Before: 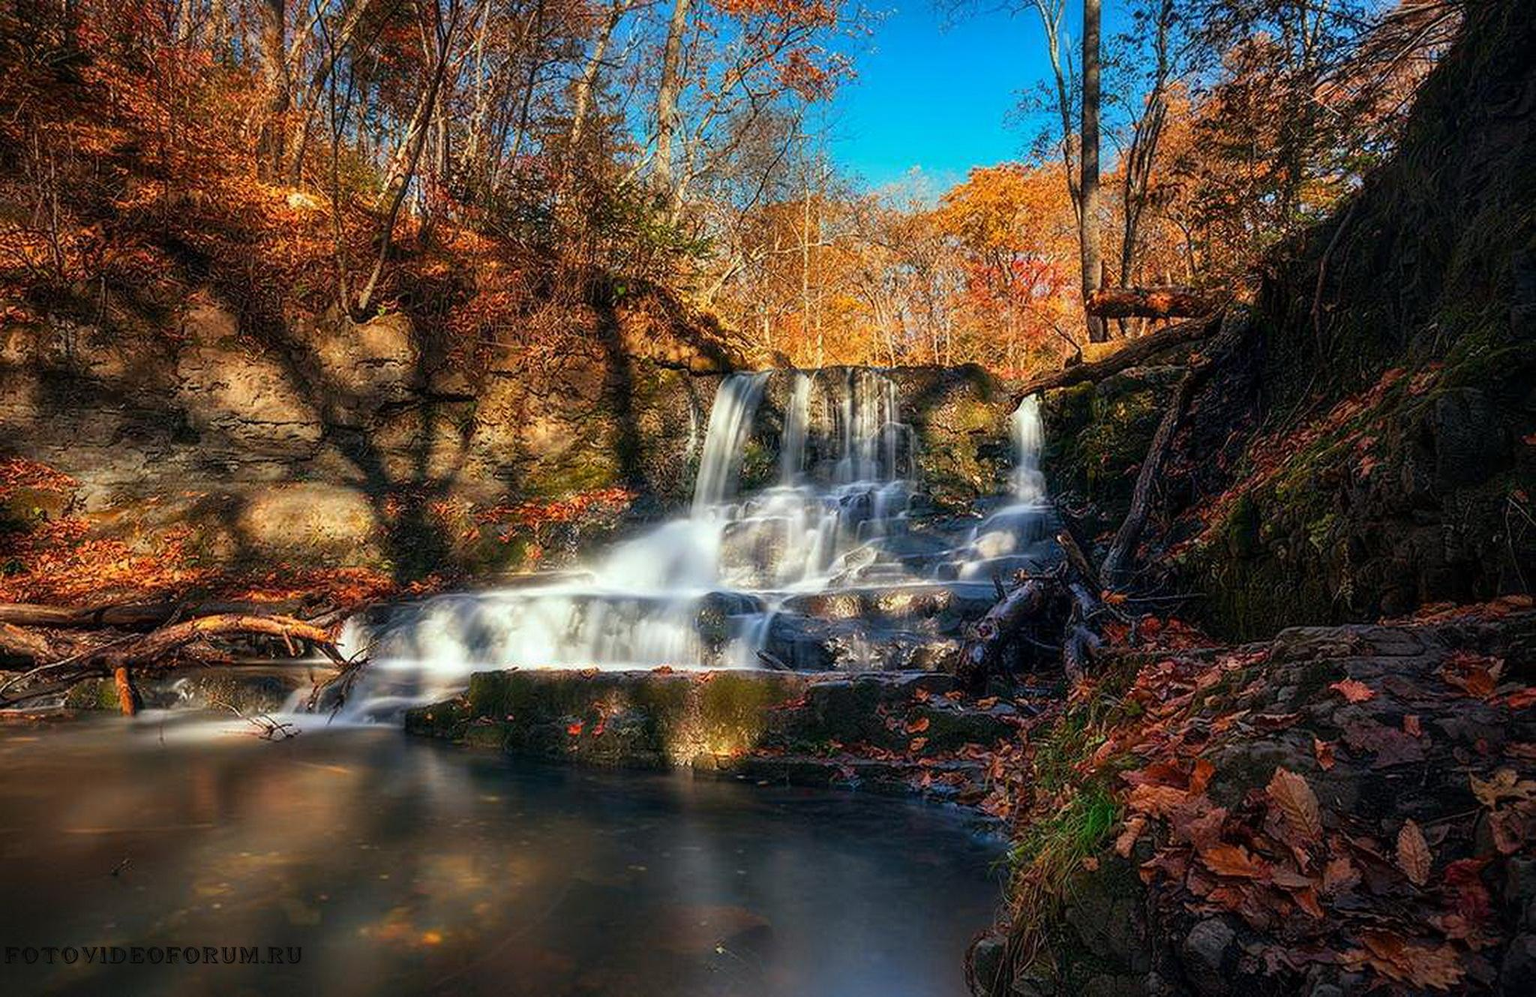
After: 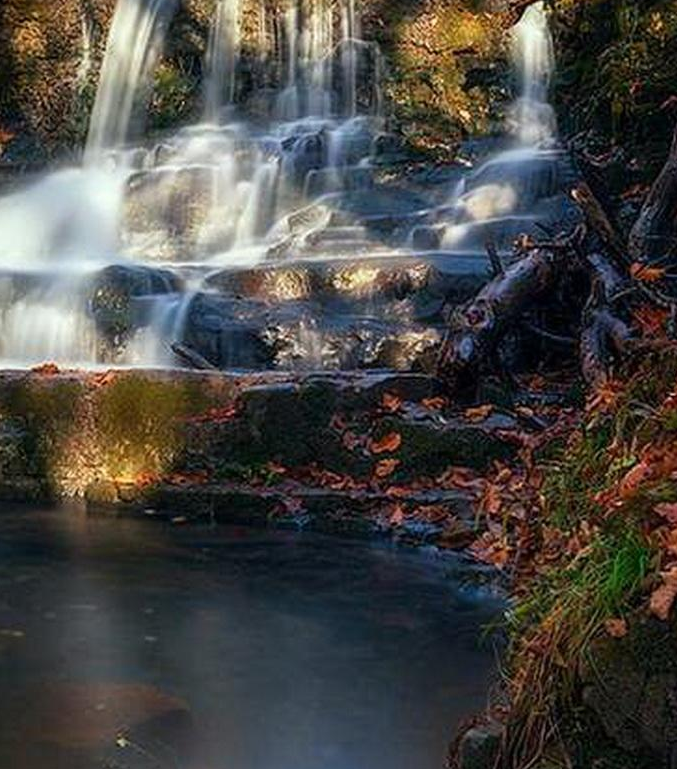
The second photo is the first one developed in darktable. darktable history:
crop: left 40.945%, top 39.476%, right 25.966%, bottom 2.633%
